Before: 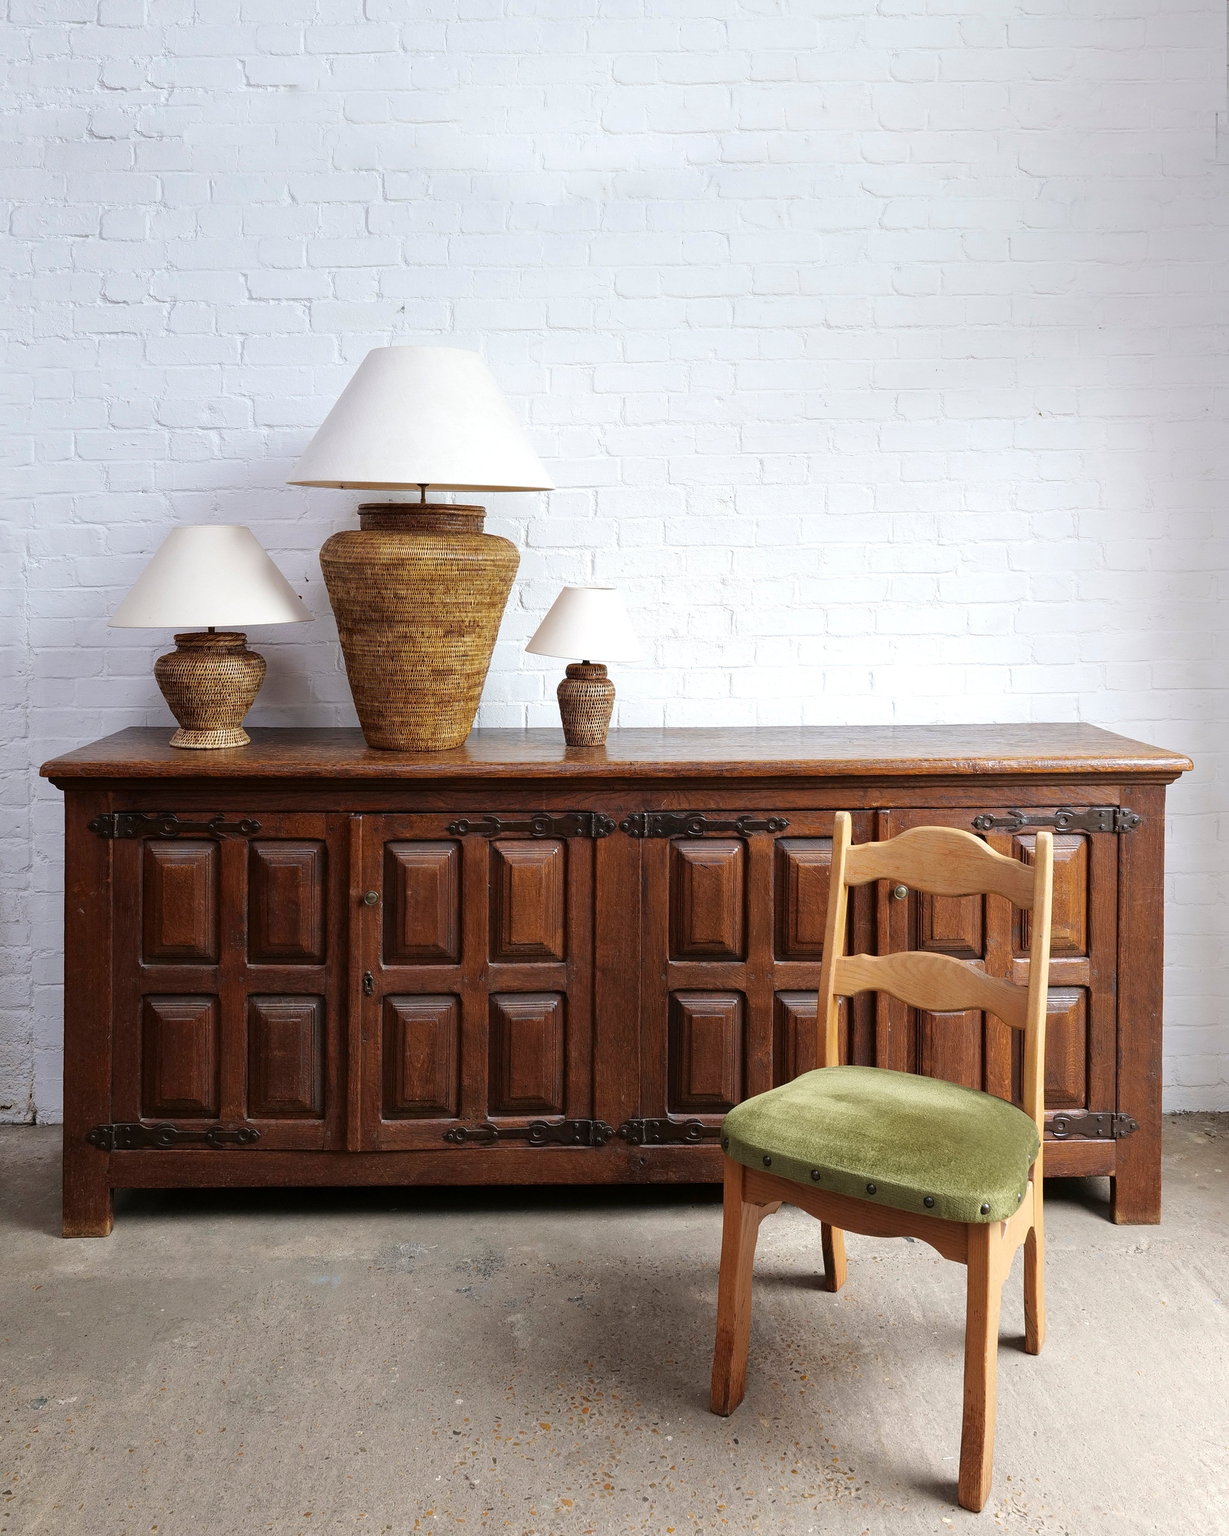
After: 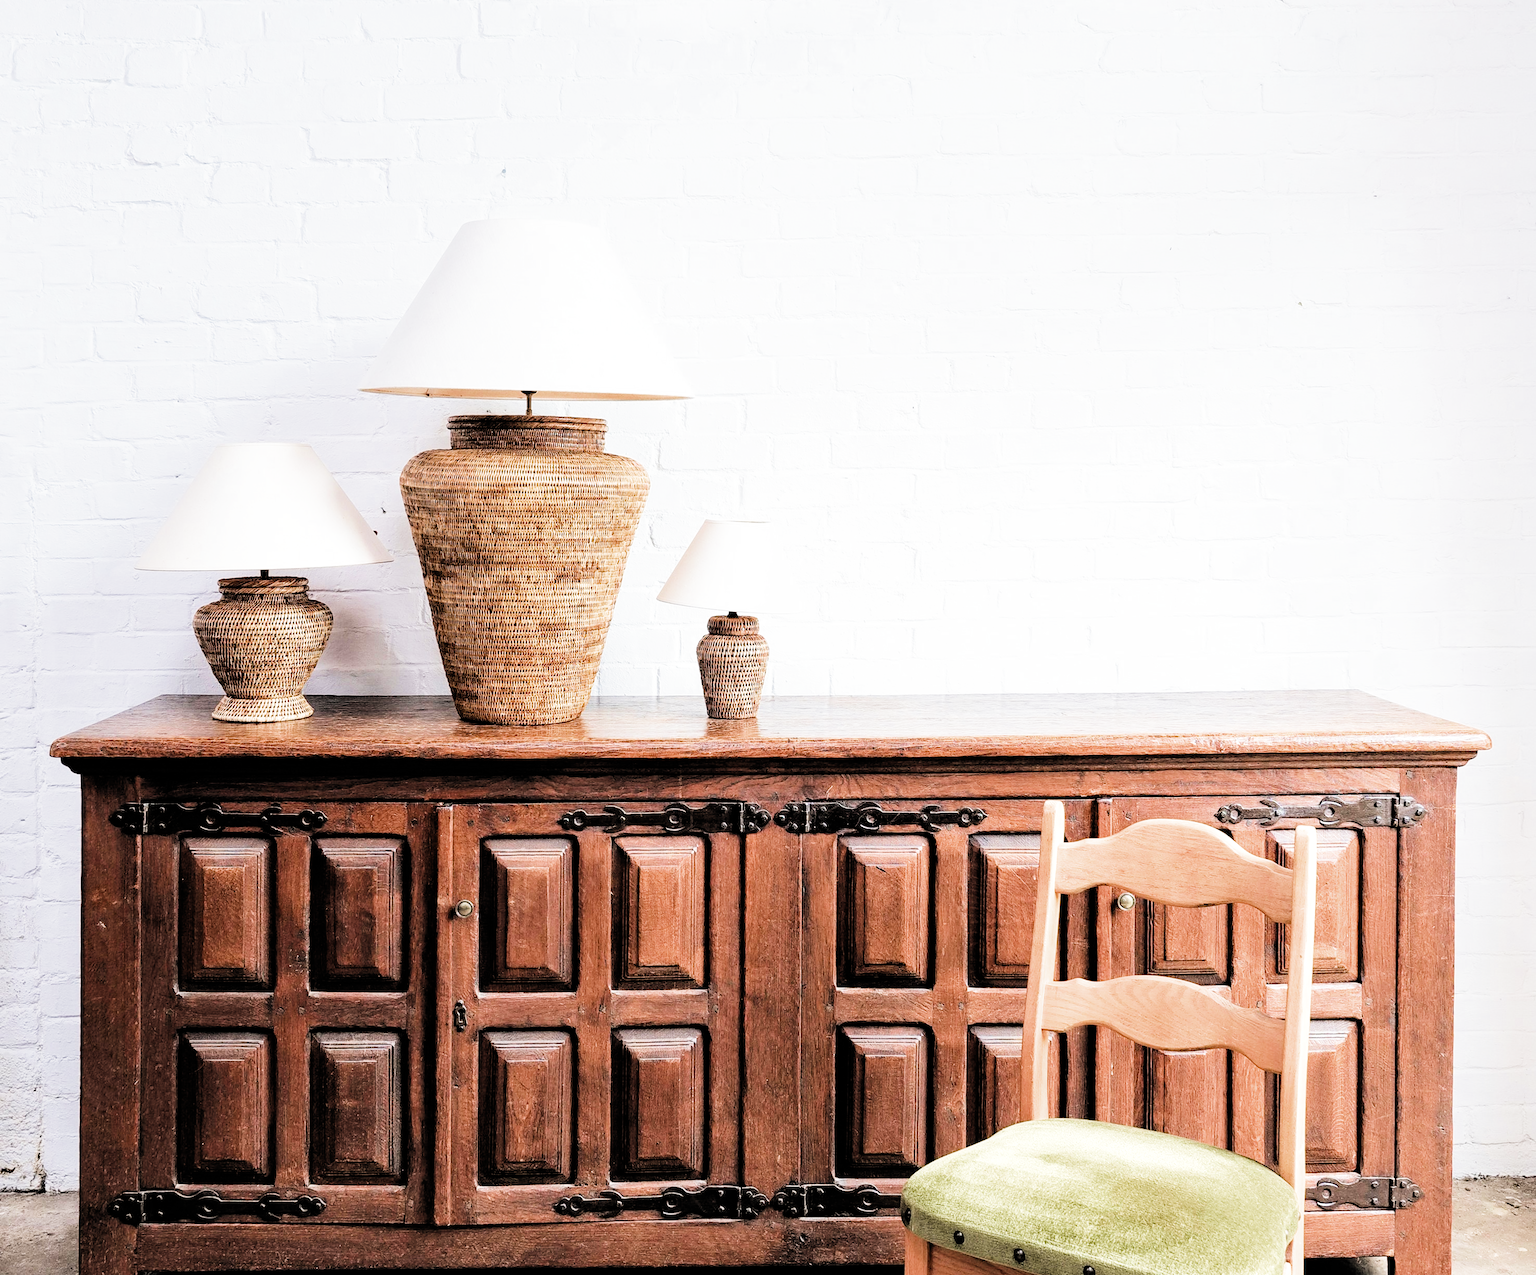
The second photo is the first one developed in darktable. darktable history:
exposure: black level correction 0, exposure 1.744 EV, compensate highlight preservation false
crop: top 11.181%, bottom 22.378%
filmic rgb: black relative exposure -4.23 EV, white relative exposure 5.12 EV, hardness 2.04, contrast 1.179, add noise in highlights 0.002, color science v3 (2019), use custom middle-gray values true, contrast in highlights soft
tone equalizer: -8 EV -0.388 EV, -7 EV -0.375 EV, -6 EV -0.358 EV, -5 EV -0.229 EV, -3 EV 0.211 EV, -2 EV 0.352 EV, -1 EV 0.415 EV, +0 EV 0.42 EV, edges refinement/feathering 500, mask exposure compensation -1.57 EV, preserve details no
contrast equalizer: octaves 7, y [[0.586, 0.584, 0.576, 0.565, 0.552, 0.539], [0.5 ×6], [0.97, 0.959, 0.919, 0.859, 0.789, 0.717], [0 ×6], [0 ×6]]
